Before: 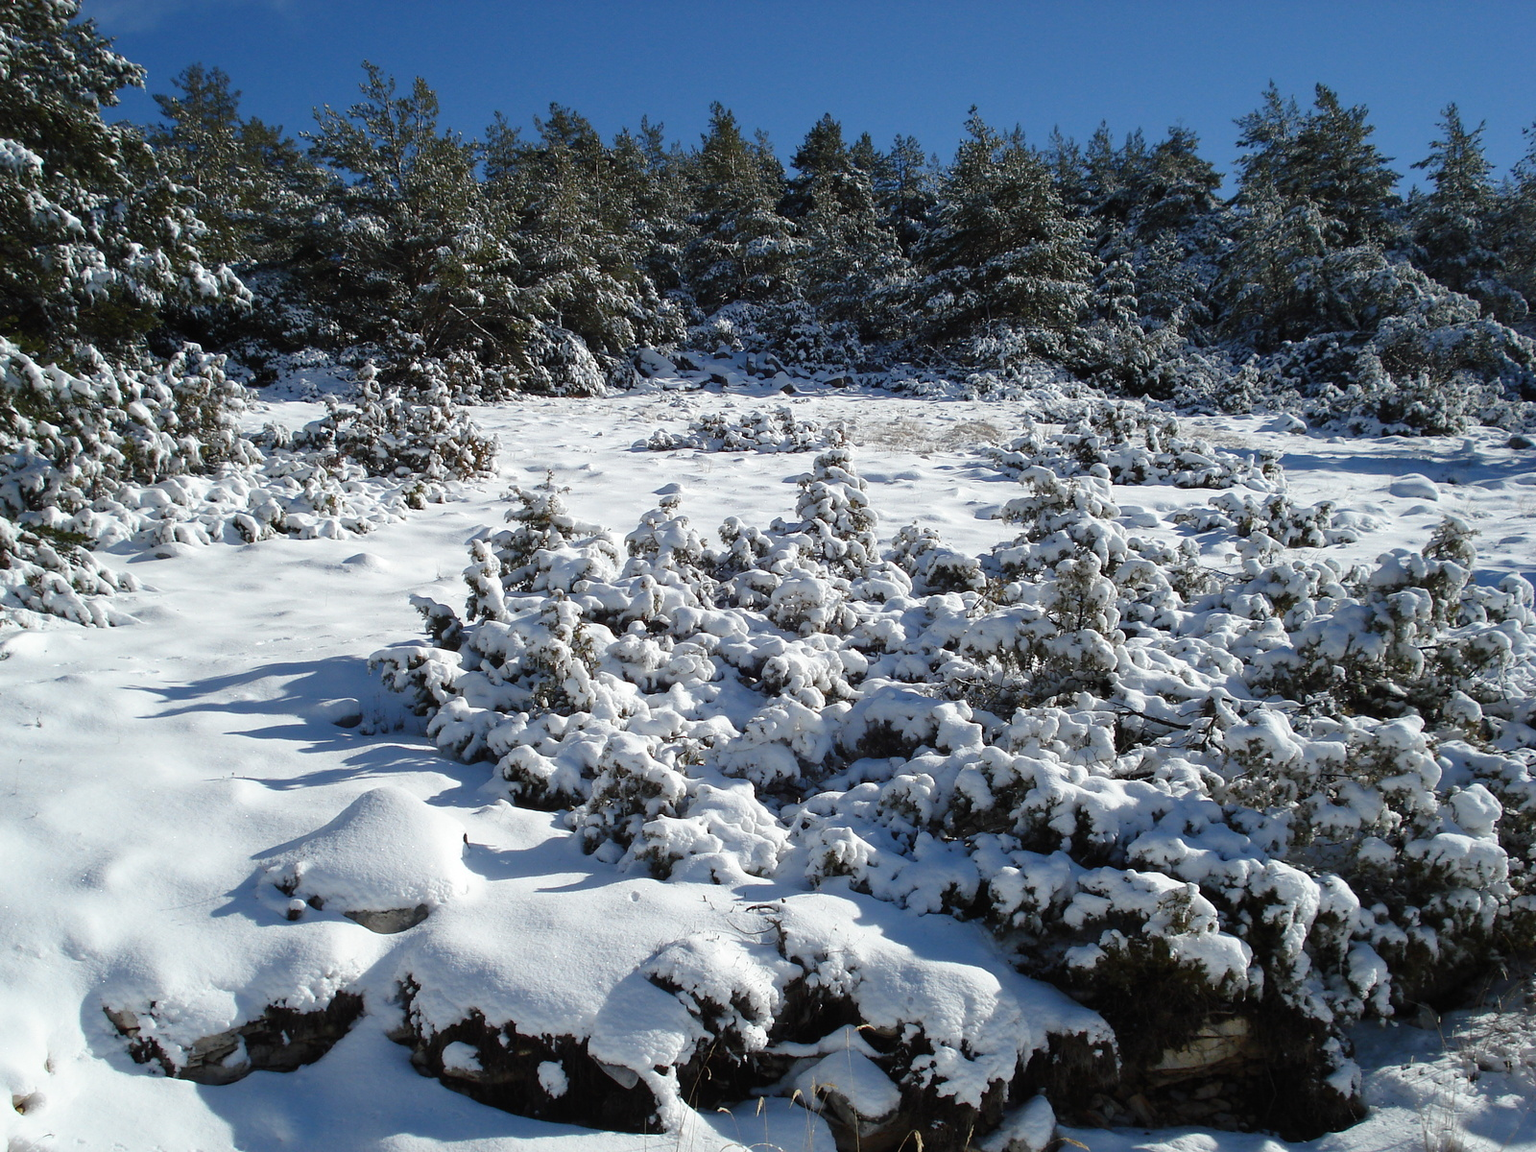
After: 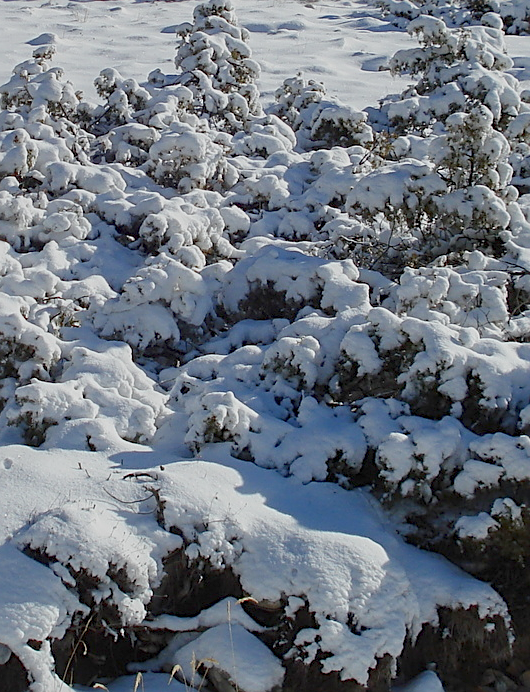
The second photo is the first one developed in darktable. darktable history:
crop: left 40.878%, top 39.176%, right 25.993%, bottom 3.081%
local contrast: highlights 83%, shadows 81%
color balance rgb: contrast -30%
sharpen: amount 0.6
